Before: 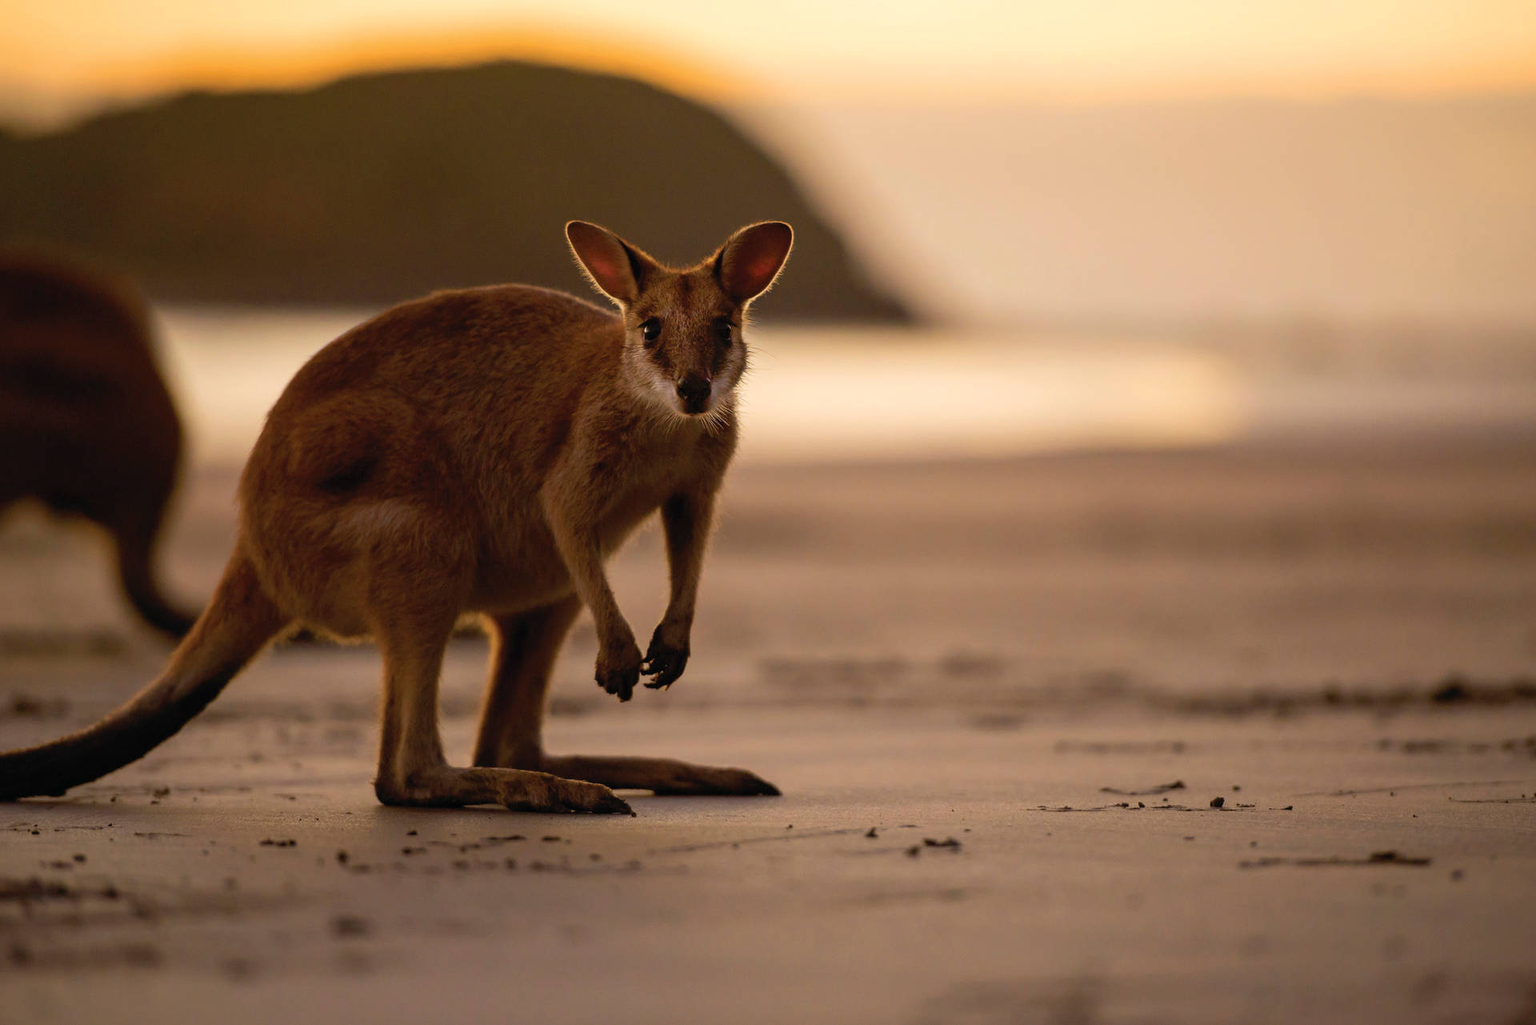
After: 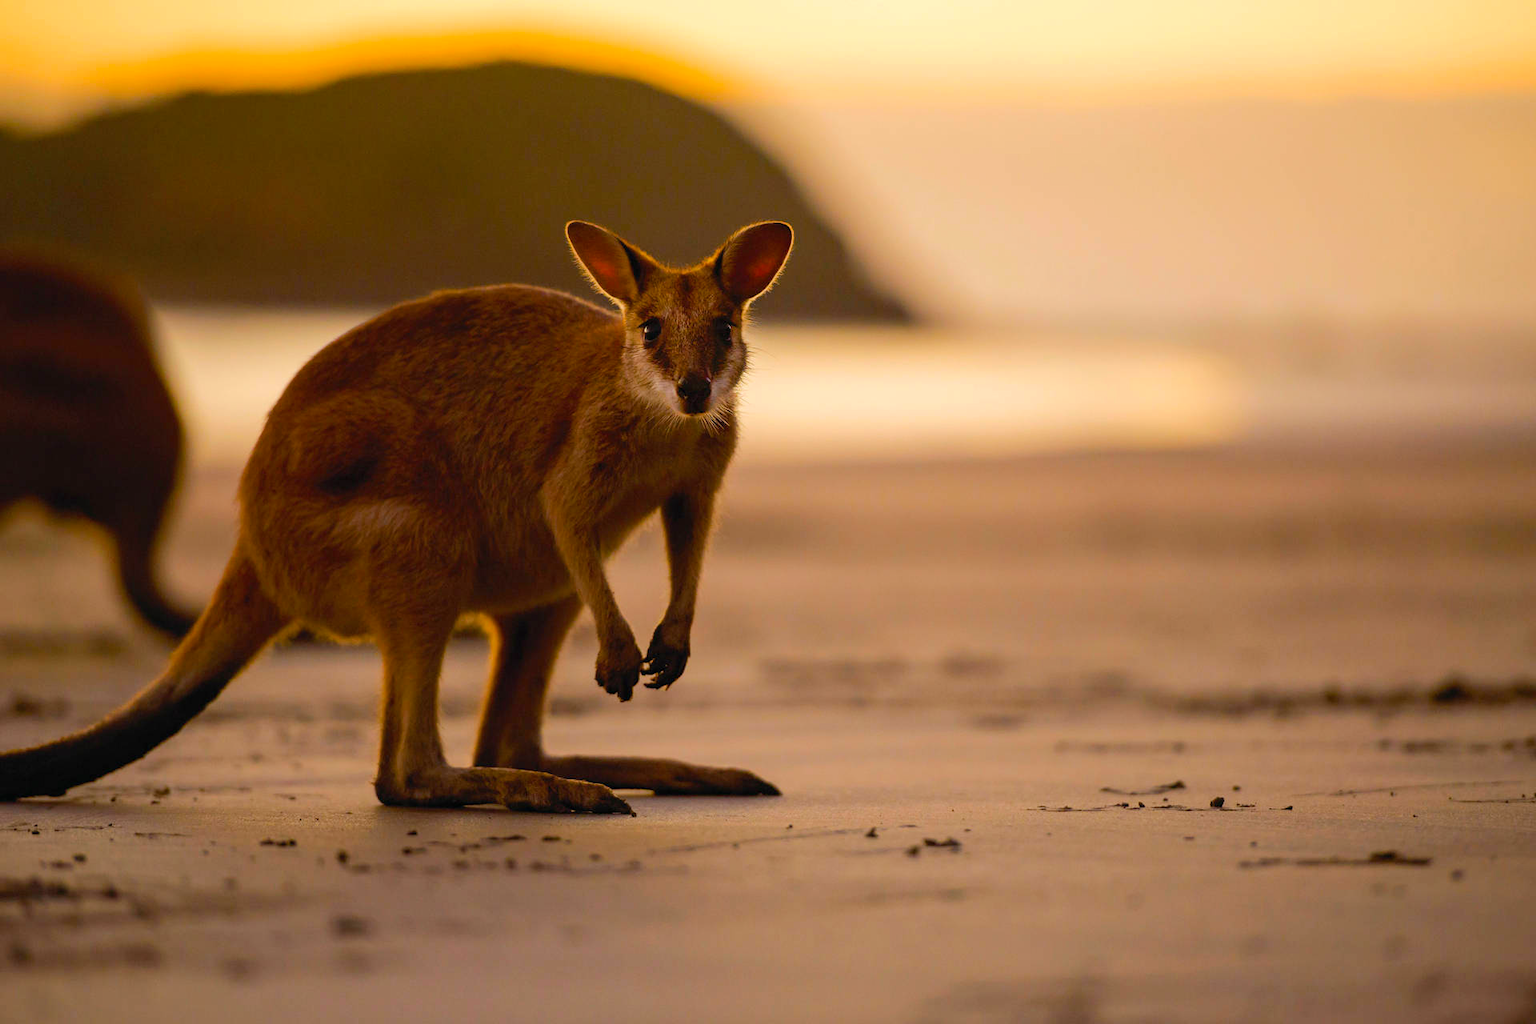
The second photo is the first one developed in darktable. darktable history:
color balance rgb: perceptual saturation grading › global saturation 25.682%, perceptual brilliance grading › mid-tones 10.698%, perceptual brilliance grading › shadows 15.616%, global vibrance 9.797%
